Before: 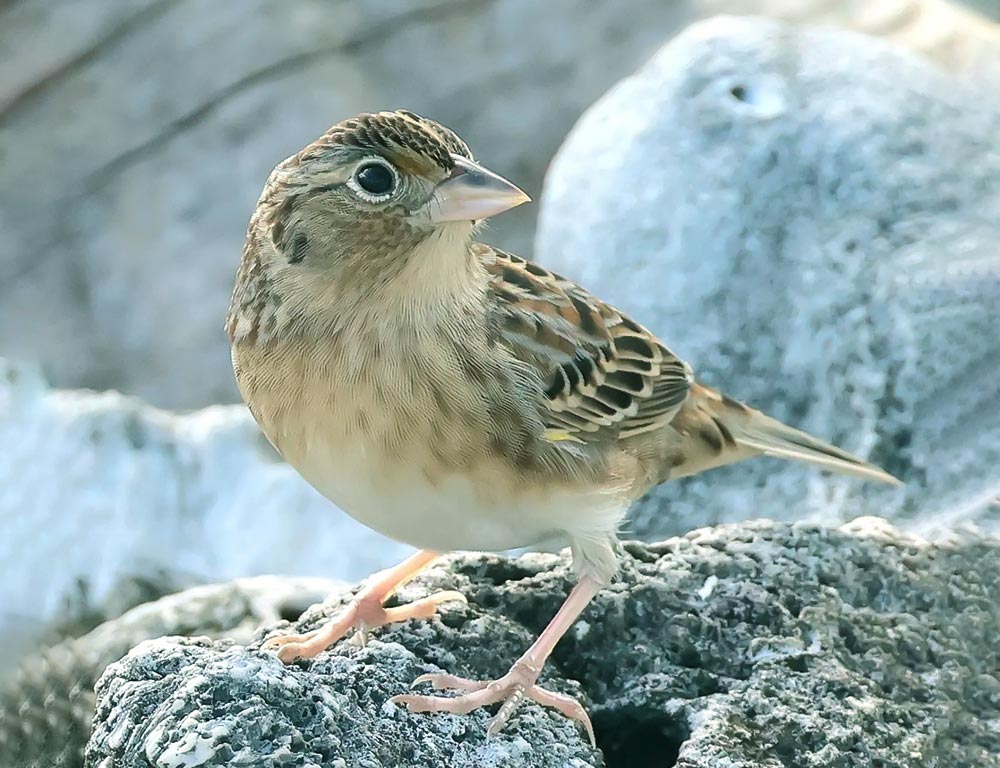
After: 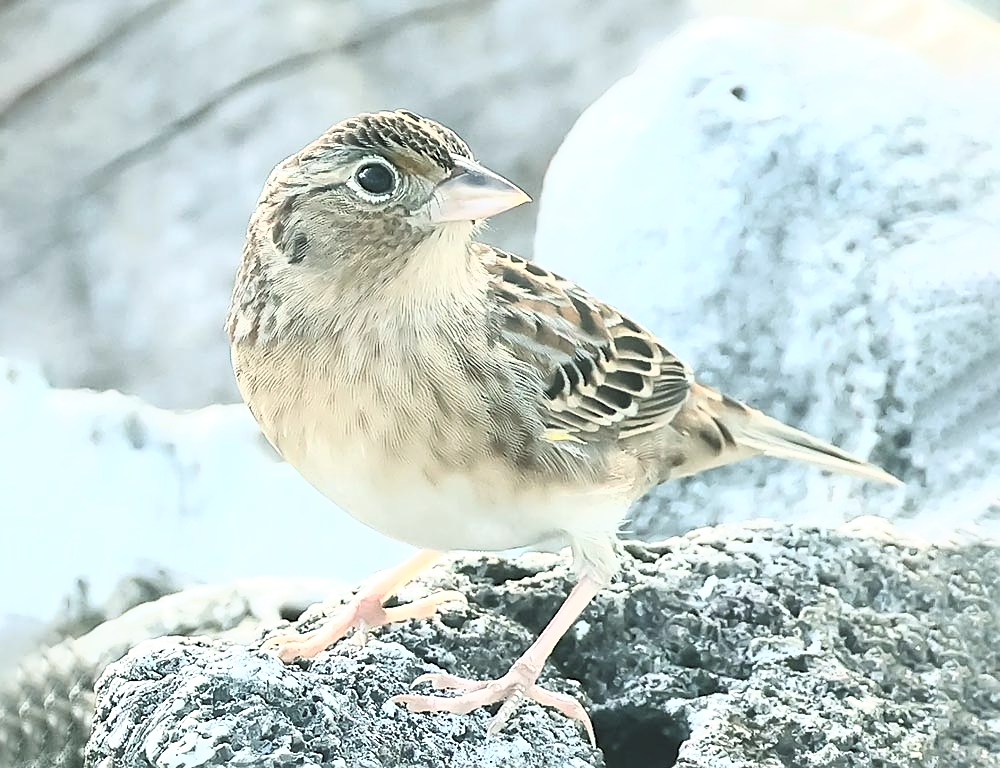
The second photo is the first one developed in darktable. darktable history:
sharpen: on, module defaults
contrast brightness saturation: contrast 0.064, brightness -0.014, saturation -0.245
tone curve: curves: ch0 [(0, 0) (0.003, 0.115) (0.011, 0.133) (0.025, 0.157) (0.044, 0.182) (0.069, 0.209) (0.1, 0.239) (0.136, 0.279) (0.177, 0.326) (0.224, 0.379) (0.277, 0.436) (0.335, 0.507) (0.399, 0.587) (0.468, 0.671) (0.543, 0.75) (0.623, 0.837) (0.709, 0.916) (0.801, 0.978) (0.898, 0.985) (1, 1)], color space Lab, independent channels, preserve colors none
